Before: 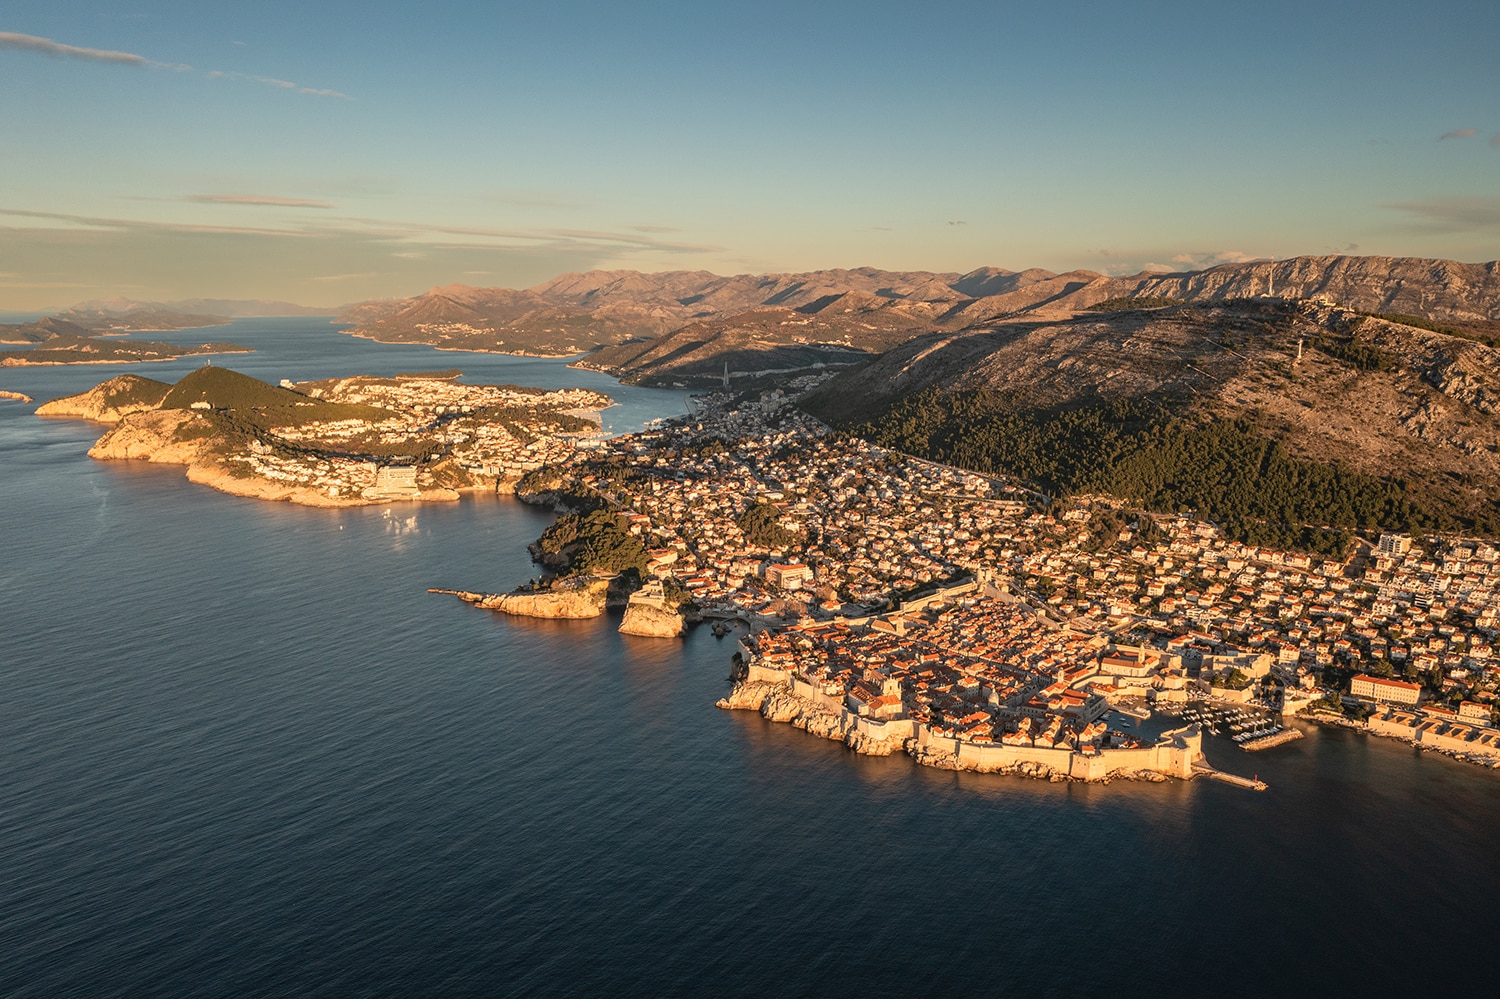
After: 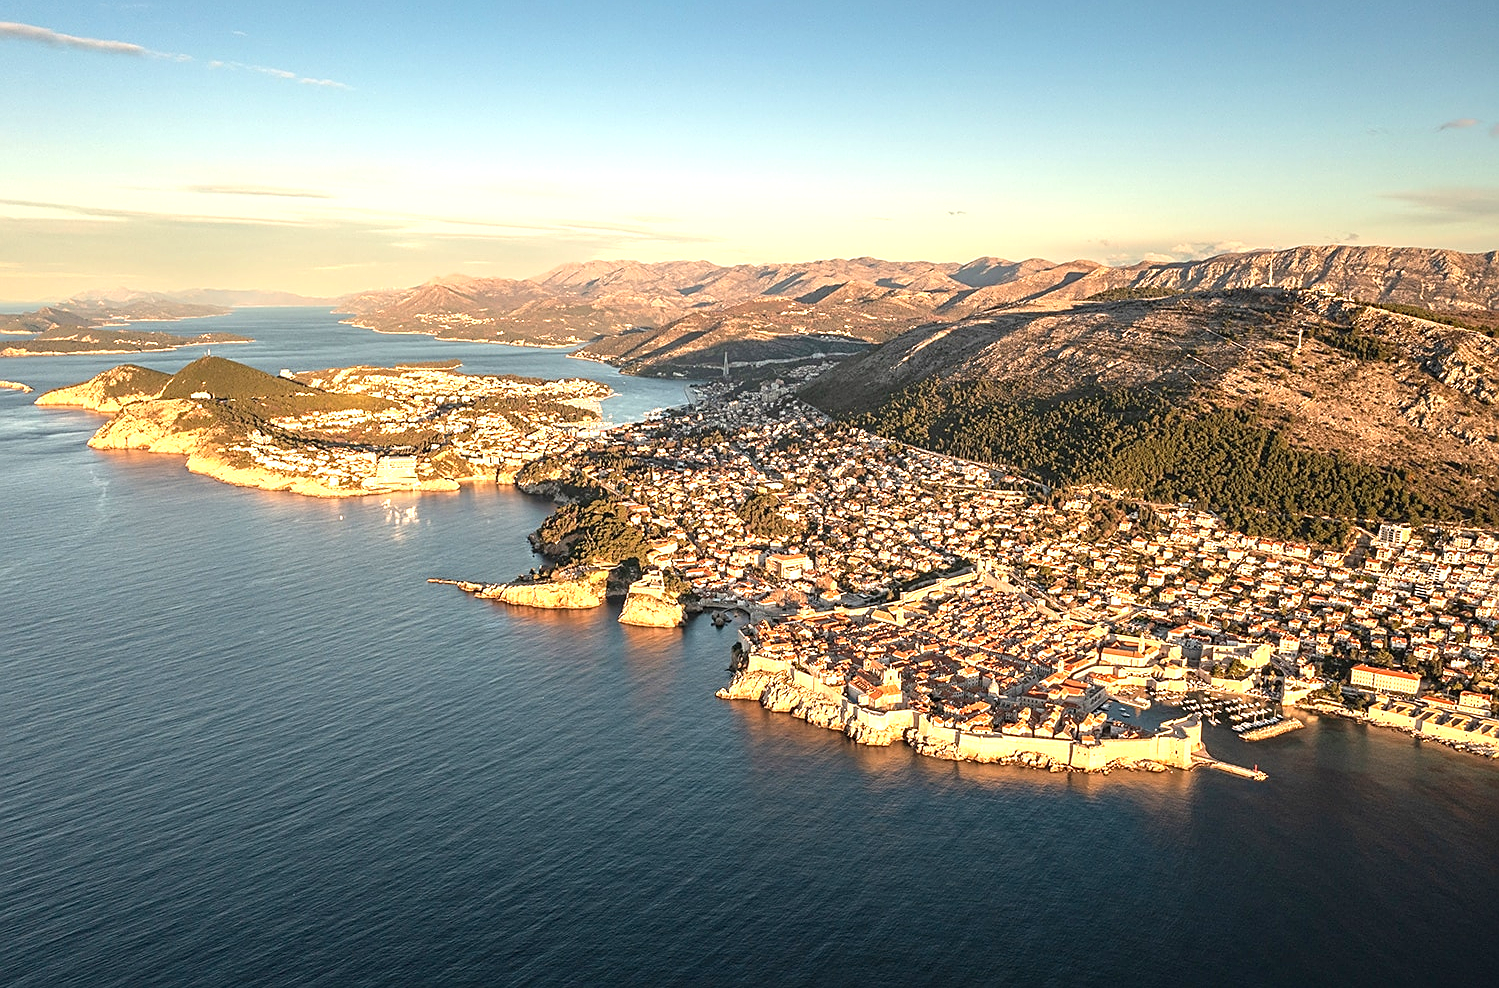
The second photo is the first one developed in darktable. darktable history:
crop: top 1.049%, right 0.001%
exposure: black level correction 0.001, exposure 1.116 EV, compensate highlight preservation false
sharpen: on, module defaults
